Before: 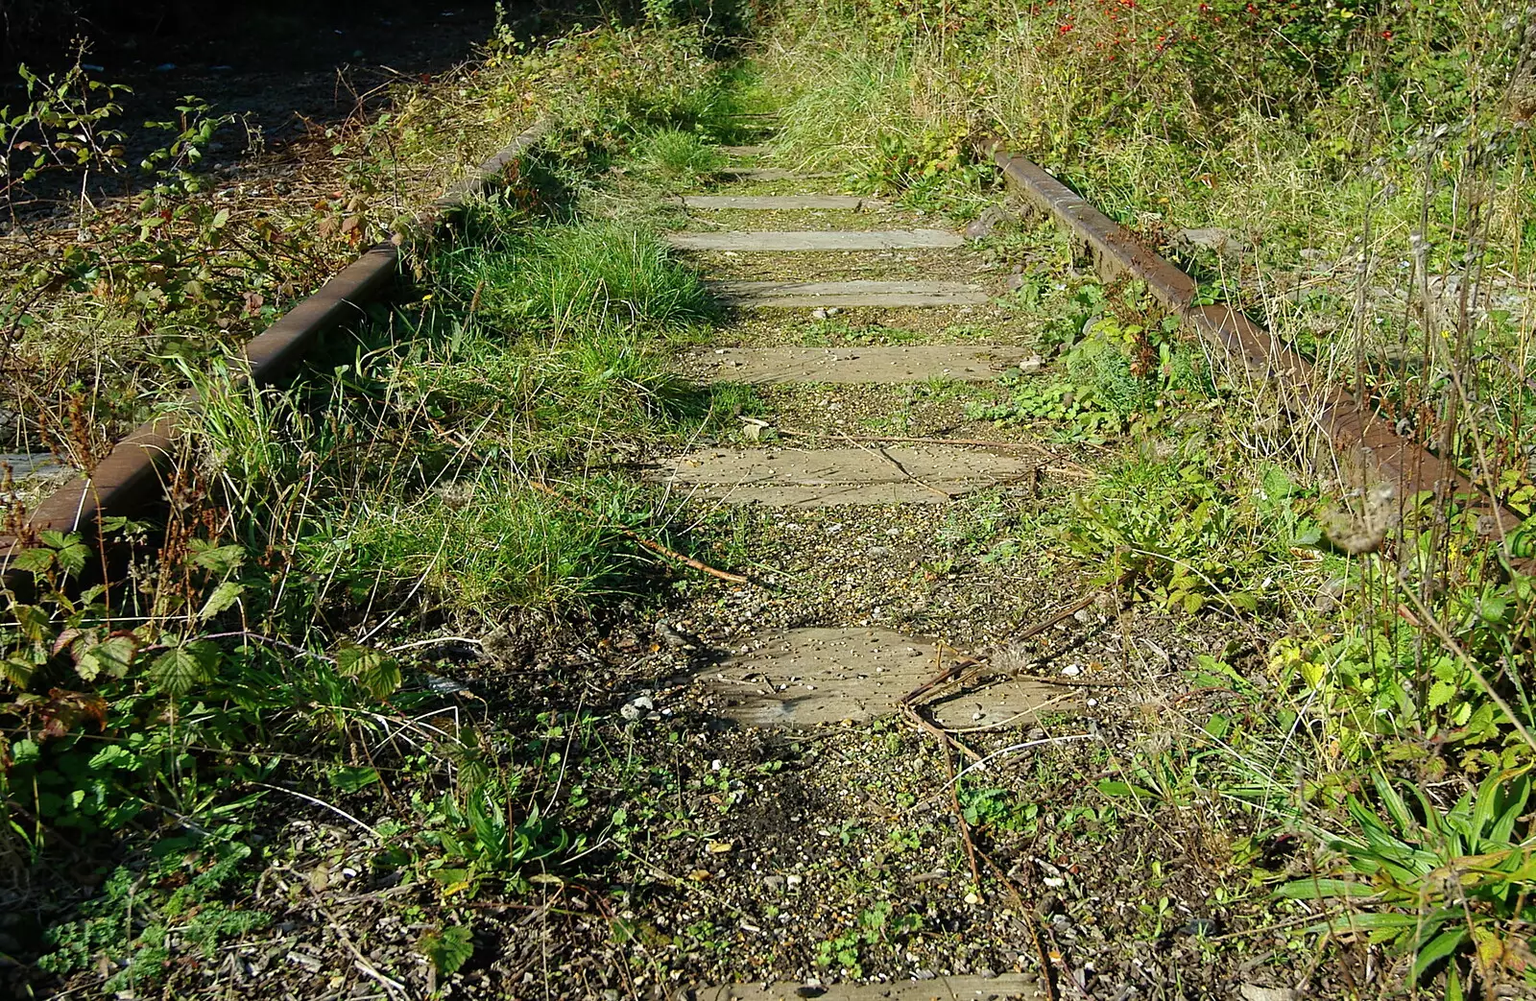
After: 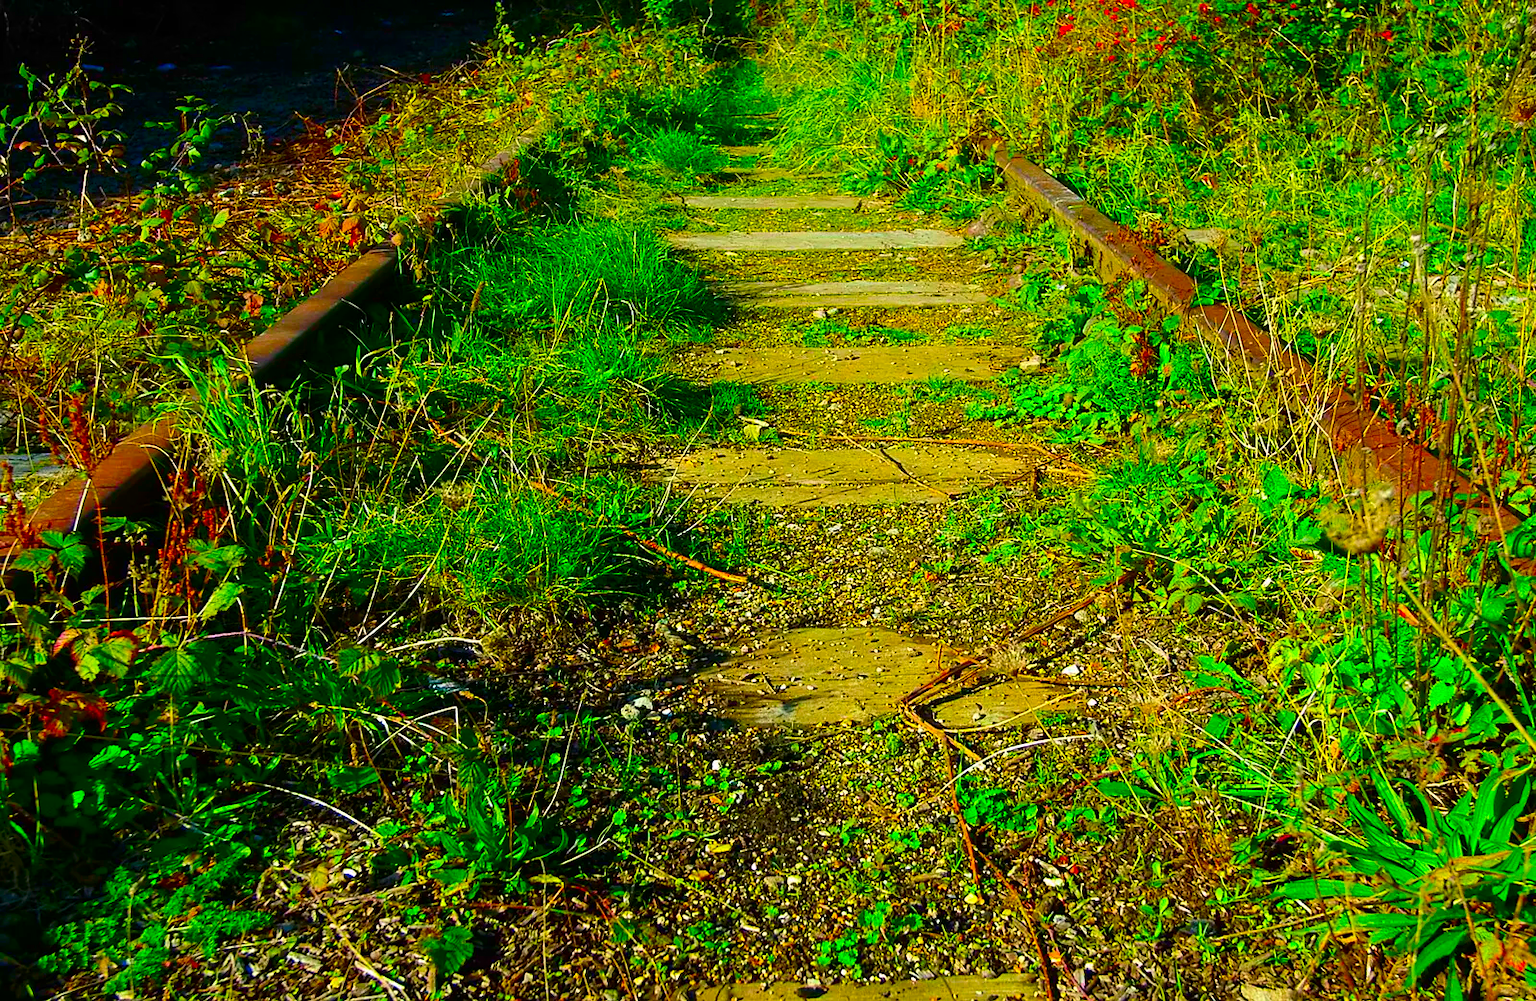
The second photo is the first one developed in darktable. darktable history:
contrast brightness saturation: contrast 0.13, brightness -0.05, saturation 0.16
color correction: saturation 3
